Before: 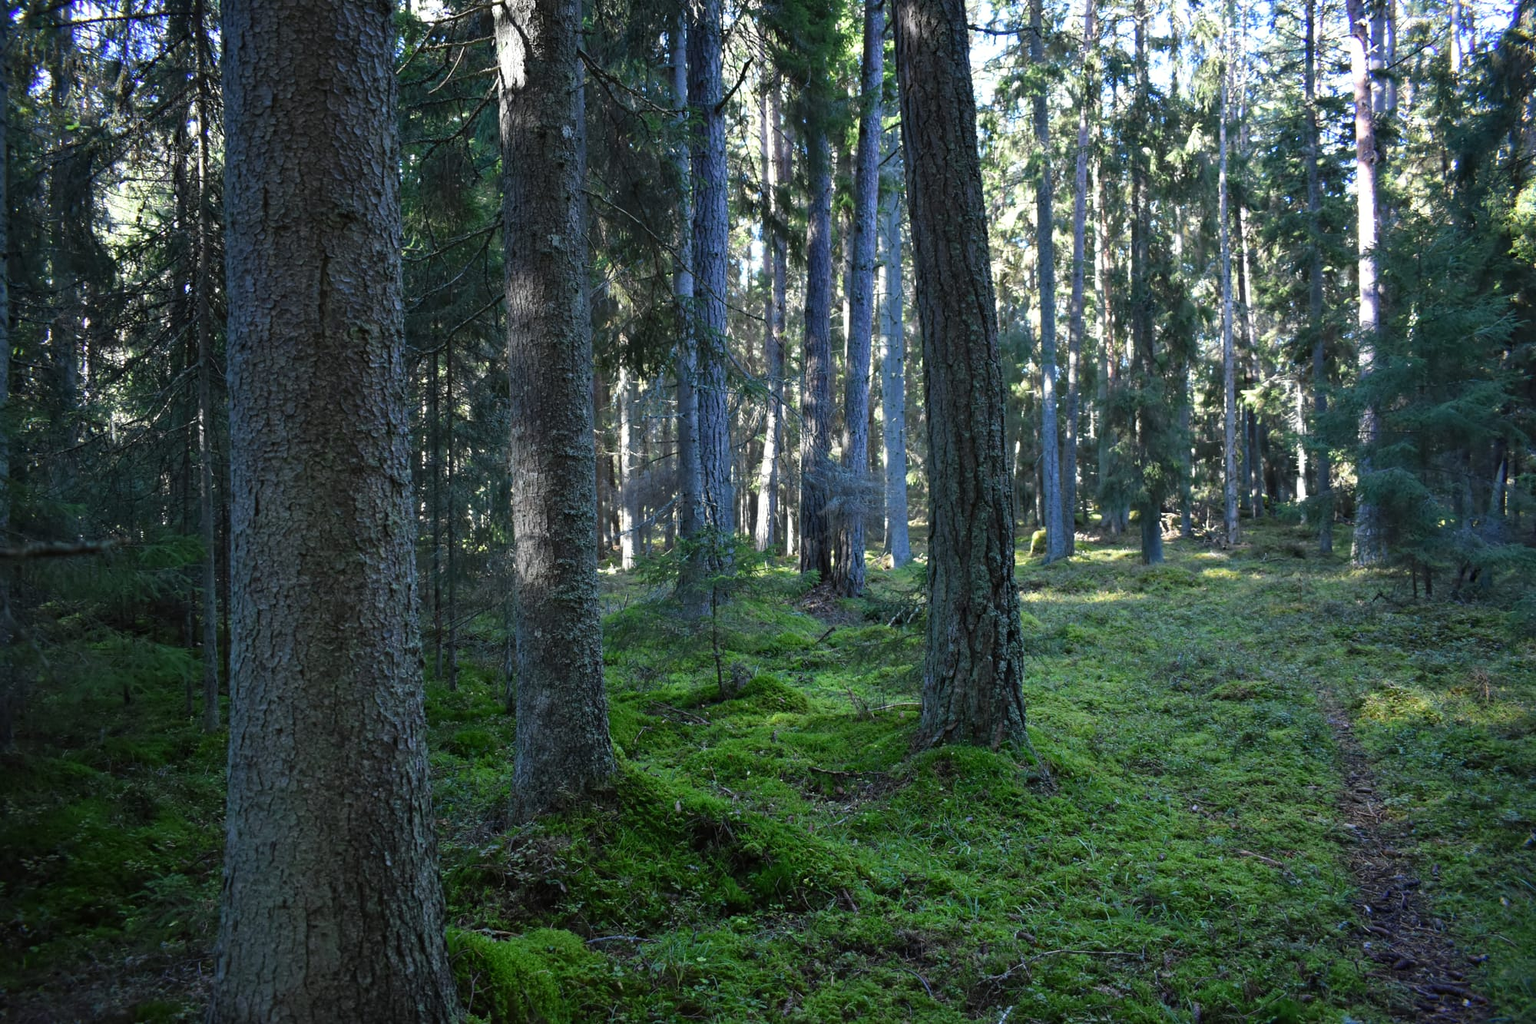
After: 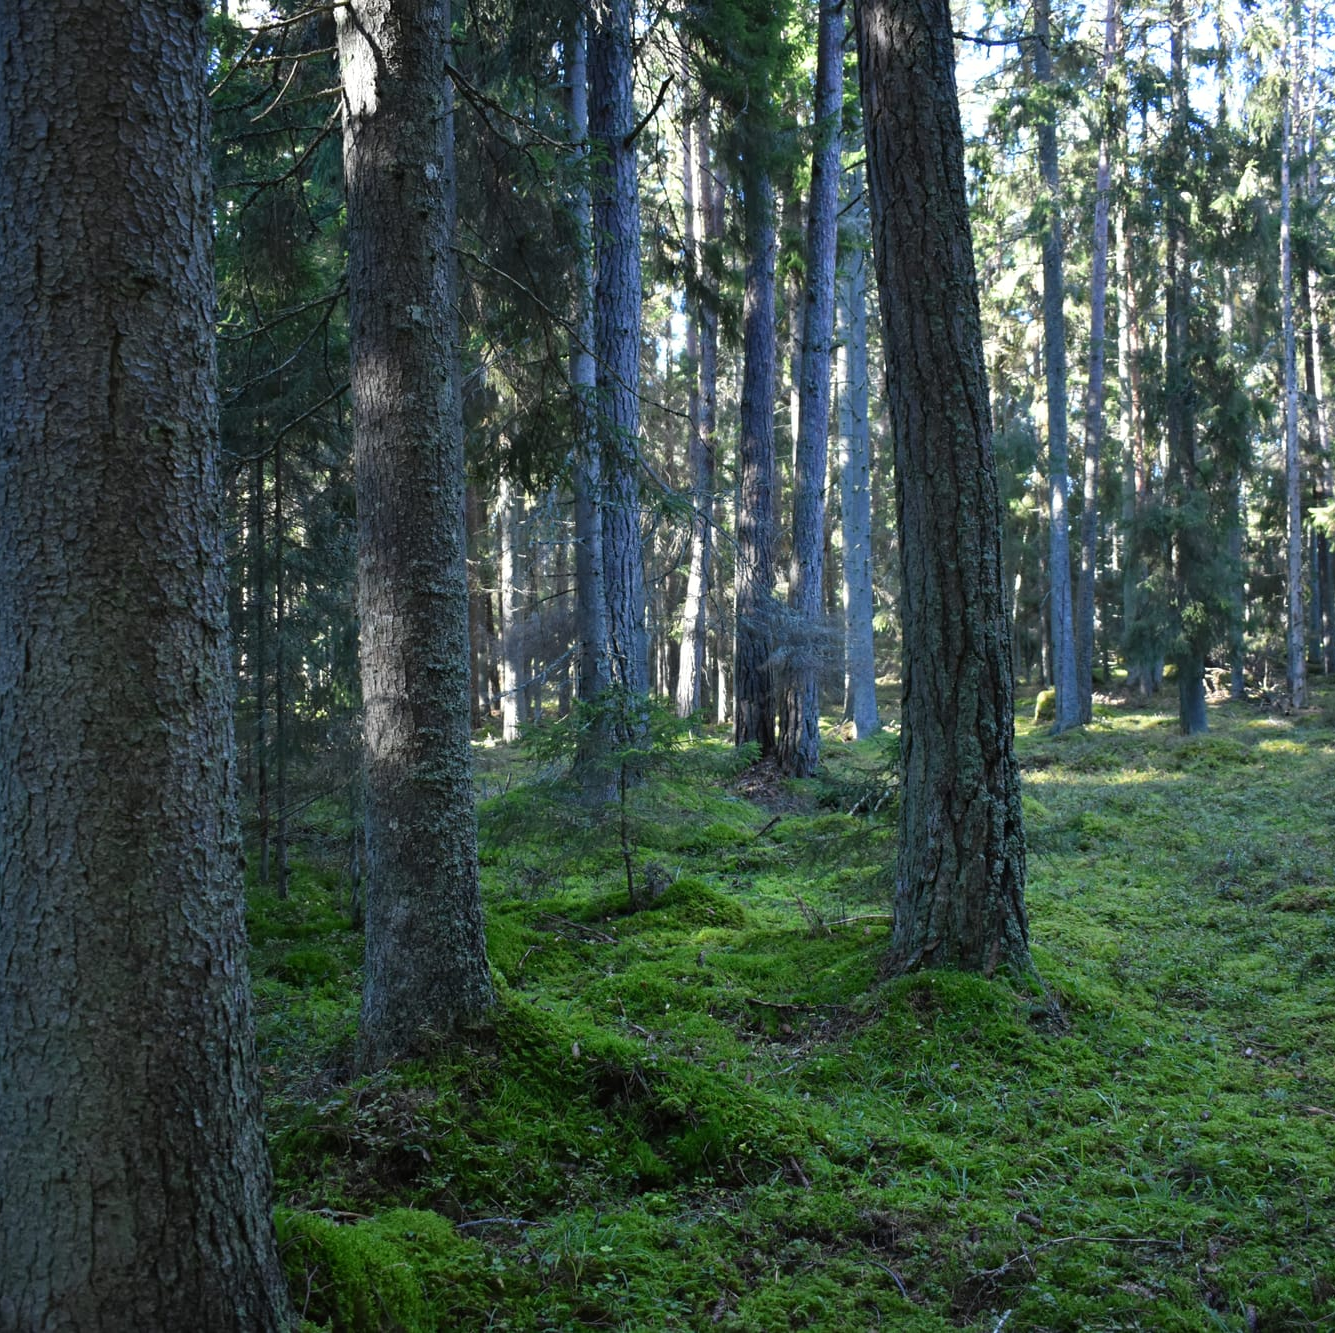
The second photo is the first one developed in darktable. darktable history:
crop: left 15.385%, right 17.827%
